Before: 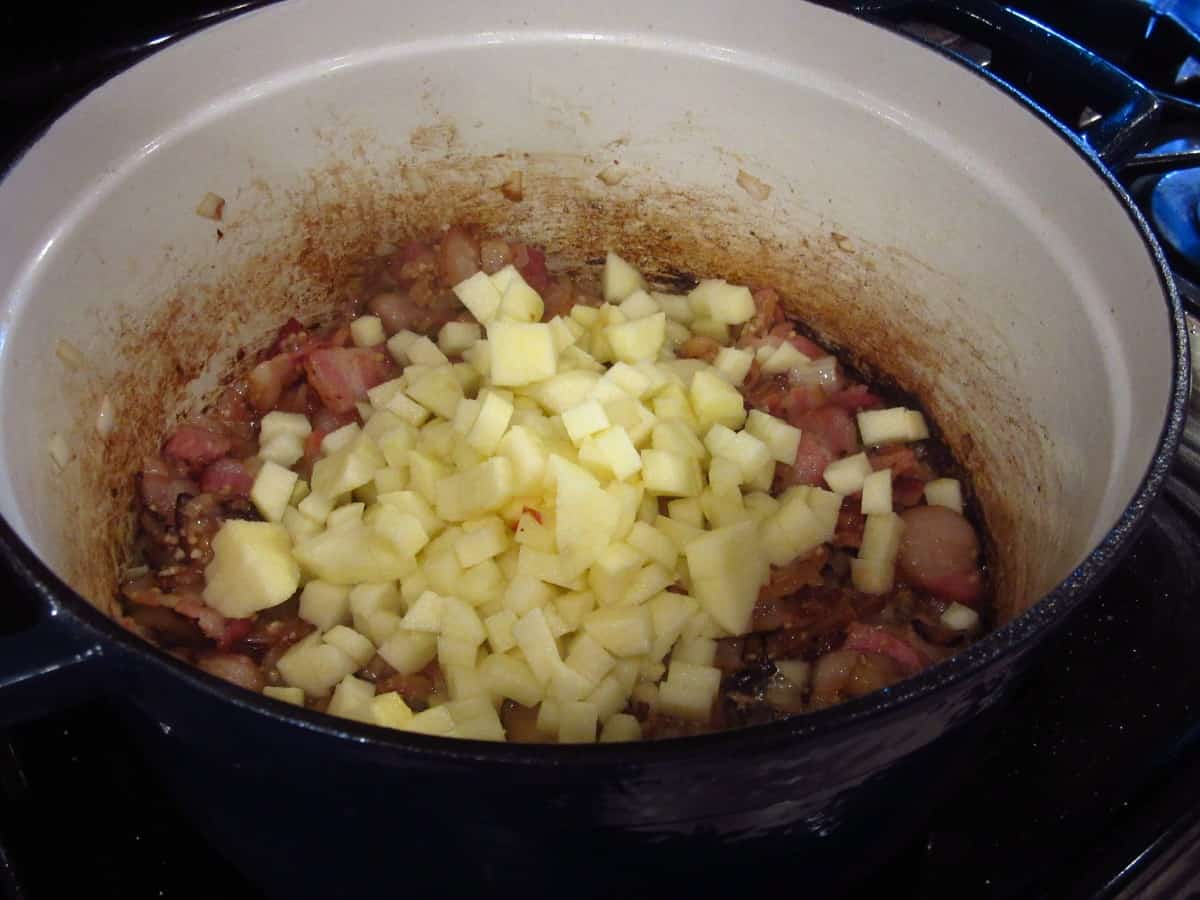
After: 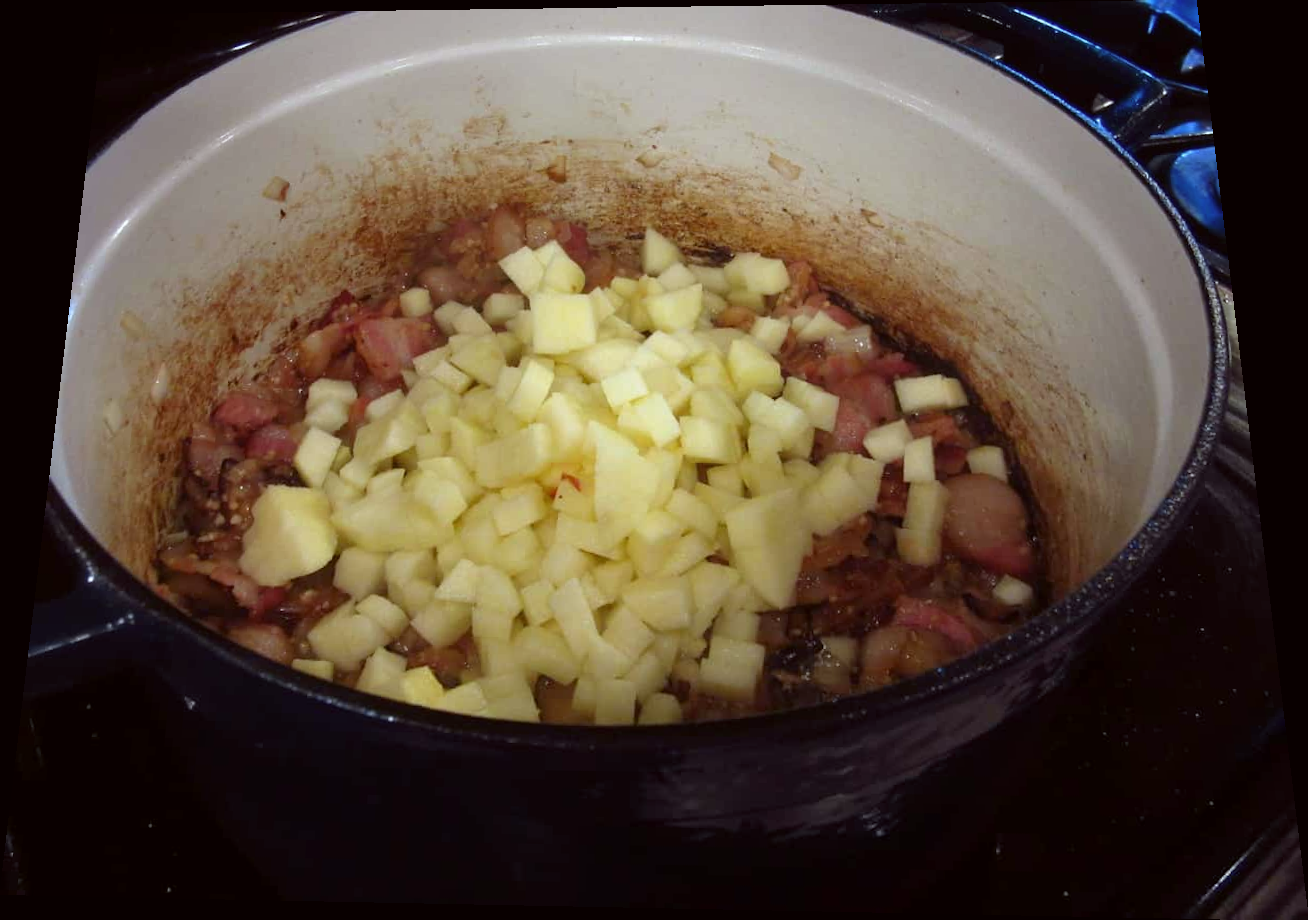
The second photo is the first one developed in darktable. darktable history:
rotate and perspective: rotation 0.128°, lens shift (vertical) -0.181, lens shift (horizontal) -0.044, shear 0.001, automatic cropping off
color correction: highlights a* -2.73, highlights b* -2.09, shadows a* 2.41, shadows b* 2.73
